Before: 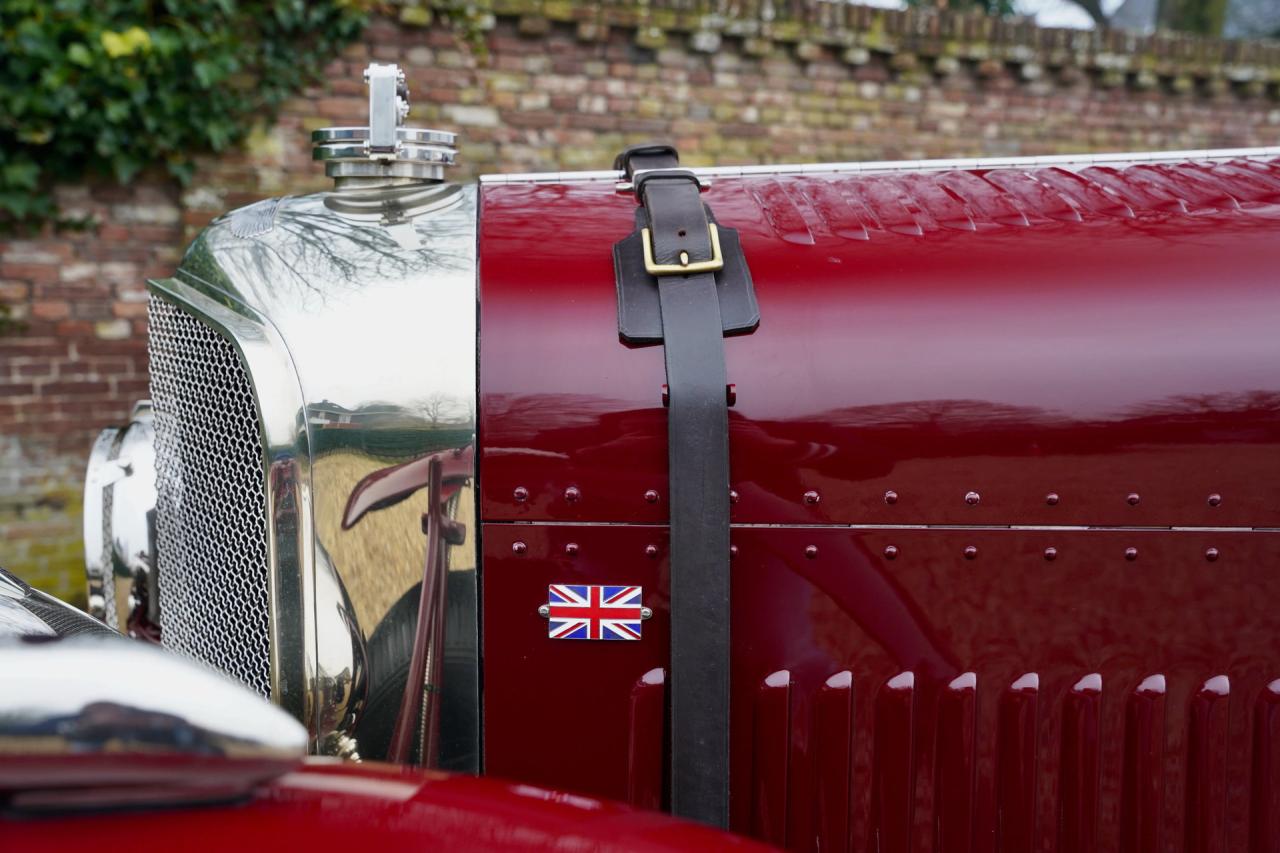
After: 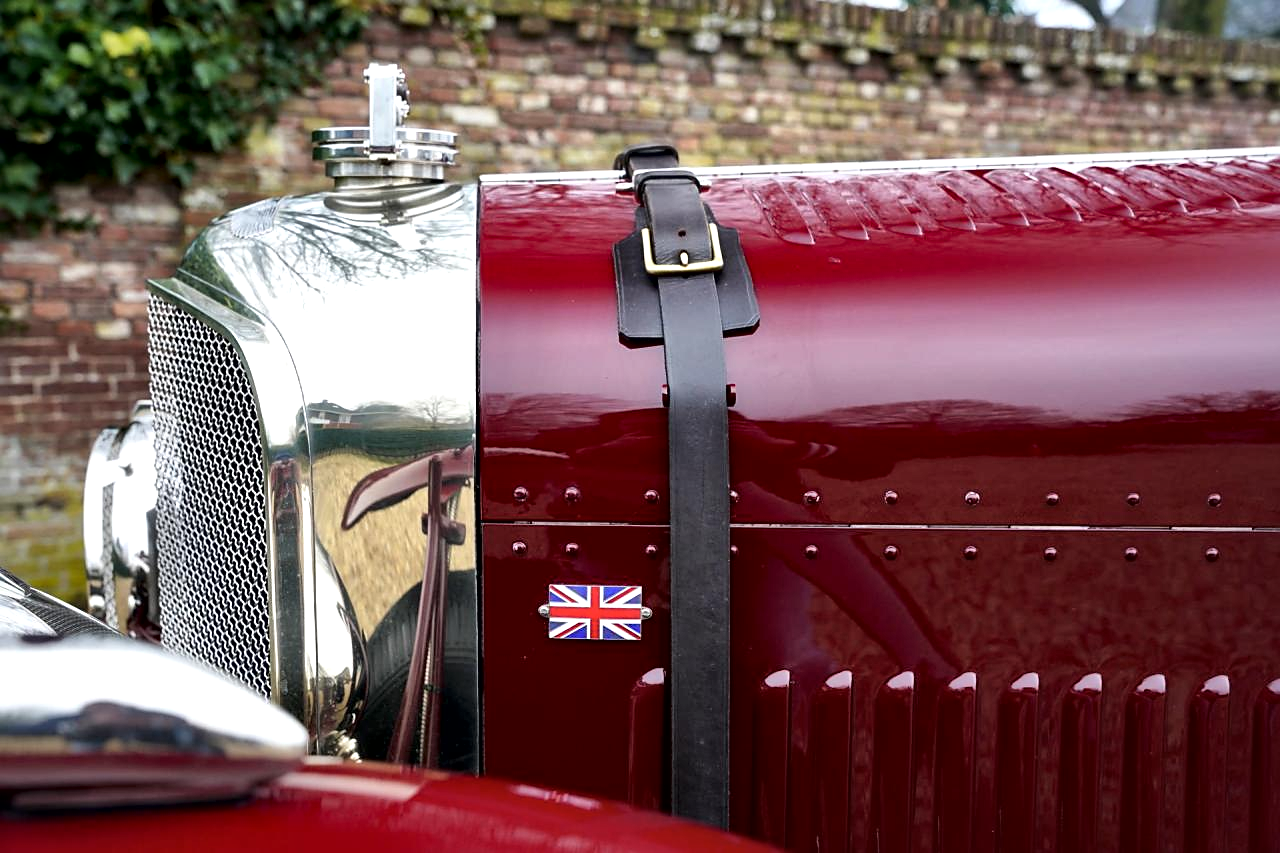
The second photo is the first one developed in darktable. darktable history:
exposure: exposure -0.004 EV, compensate exposure bias true, compensate highlight preservation false
local contrast: mode bilateral grid, contrast 25, coarseness 61, detail 152%, midtone range 0.2
sharpen: radius 1.851, amount 0.391, threshold 1.373
tone equalizer: -8 EV -0.415 EV, -7 EV -0.423 EV, -6 EV -0.359 EV, -5 EV -0.26 EV, -3 EV 0.239 EV, -2 EV 0.327 EV, -1 EV 0.415 EV, +0 EV 0.397 EV
